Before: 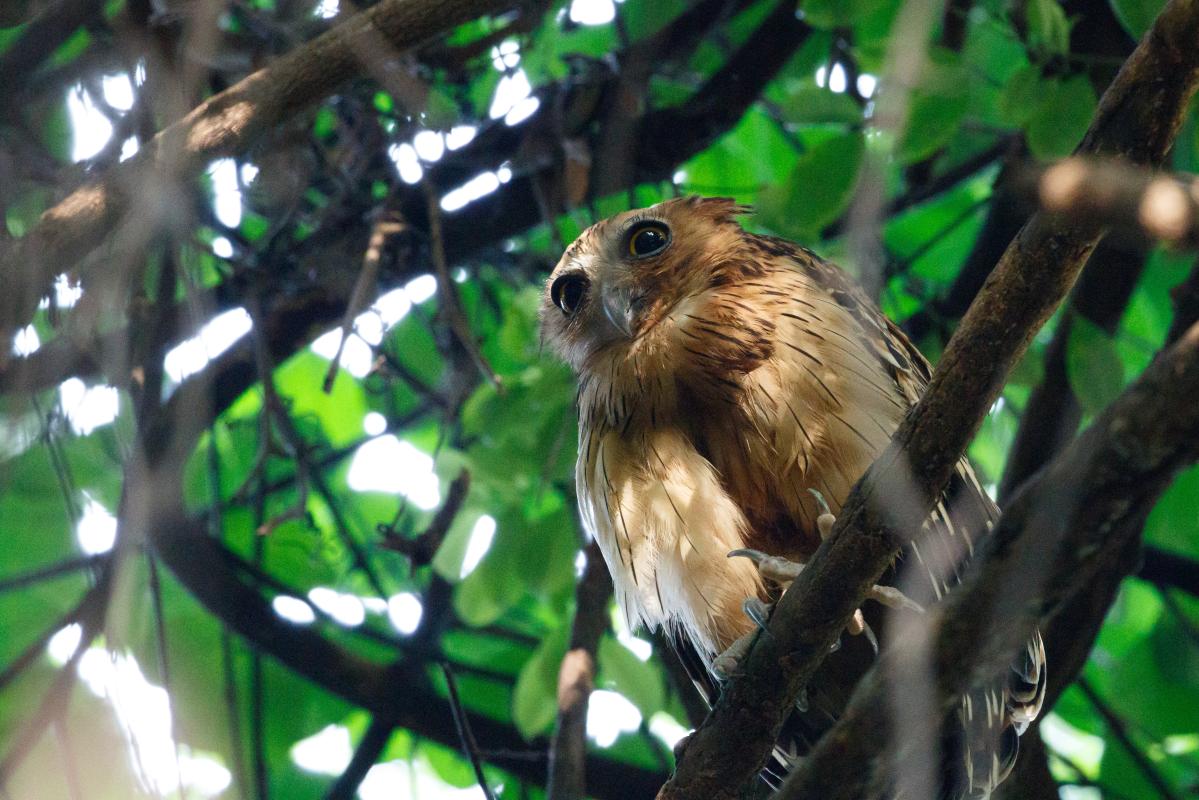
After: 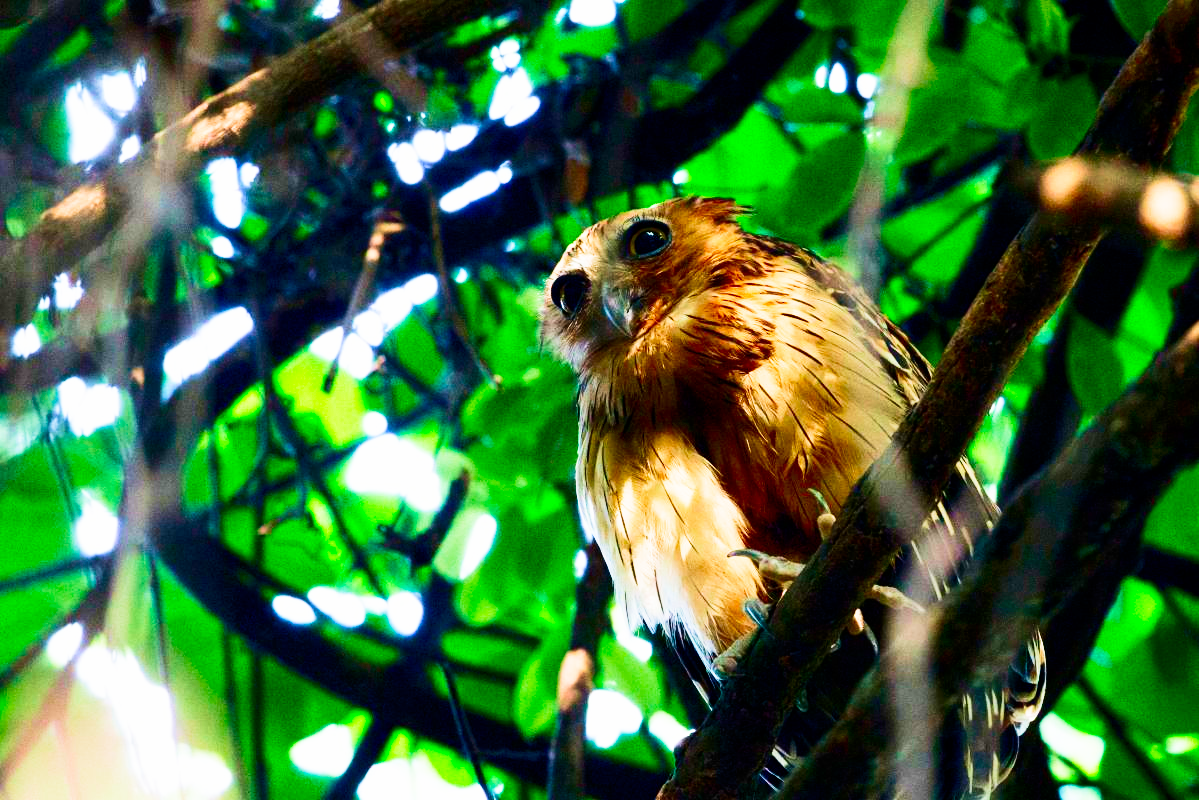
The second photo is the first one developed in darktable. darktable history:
velvia: strength 45%
filmic rgb: middle gray luminance 12.74%, black relative exposure -10.13 EV, white relative exposure 3.47 EV, threshold 6 EV, target black luminance 0%, hardness 5.74, latitude 44.69%, contrast 1.221, highlights saturation mix 5%, shadows ↔ highlights balance 26.78%, add noise in highlights 0, preserve chrominance no, color science v3 (2019), use custom middle-gray values true, iterations of high-quality reconstruction 0, contrast in highlights soft, enable highlight reconstruction true
contrast brightness saturation: contrast 0.26, brightness 0.02, saturation 0.87
